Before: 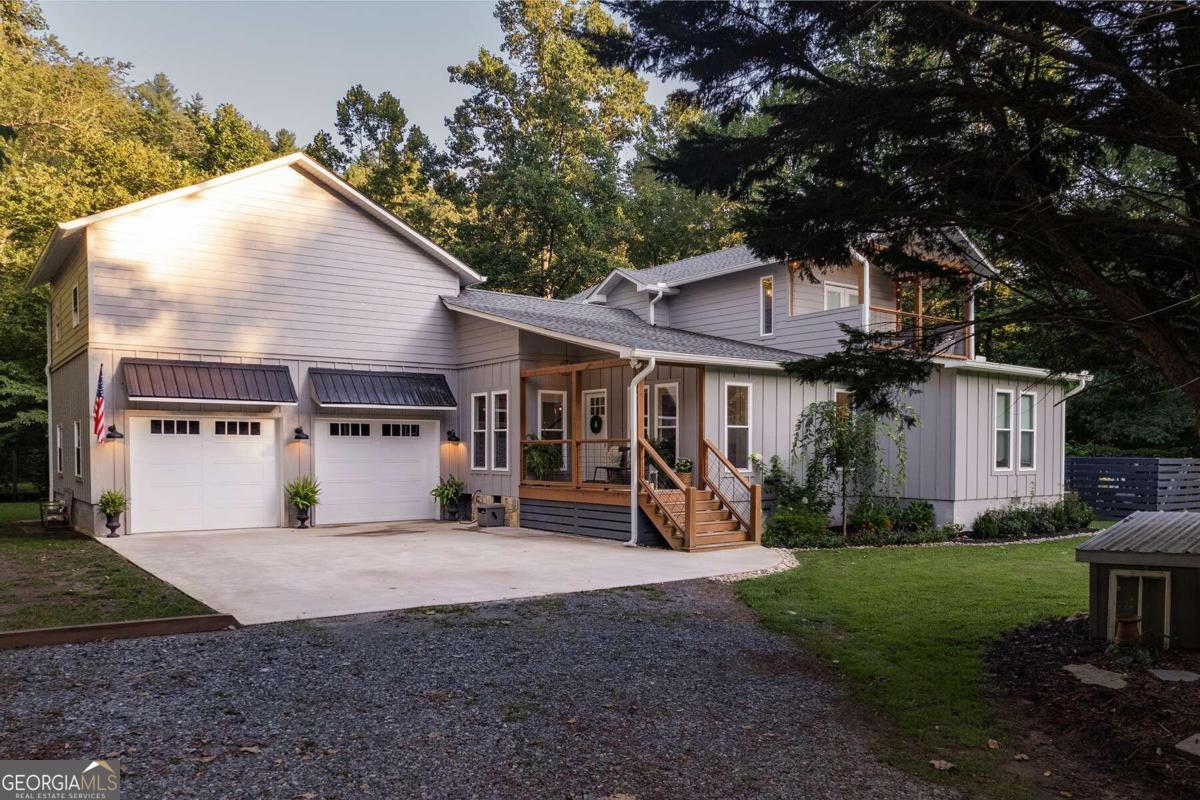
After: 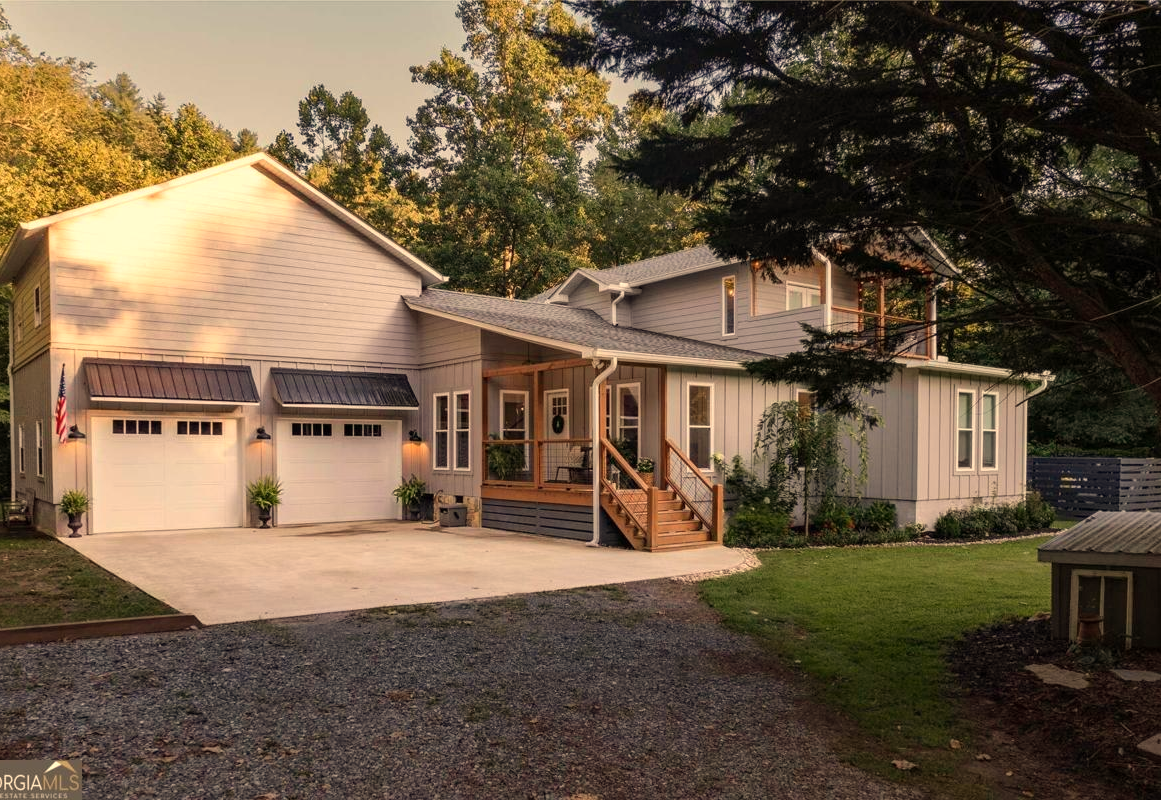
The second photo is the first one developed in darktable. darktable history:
white balance: red 1.138, green 0.996, blue 0.812
crop and rotate: left 3.238%
